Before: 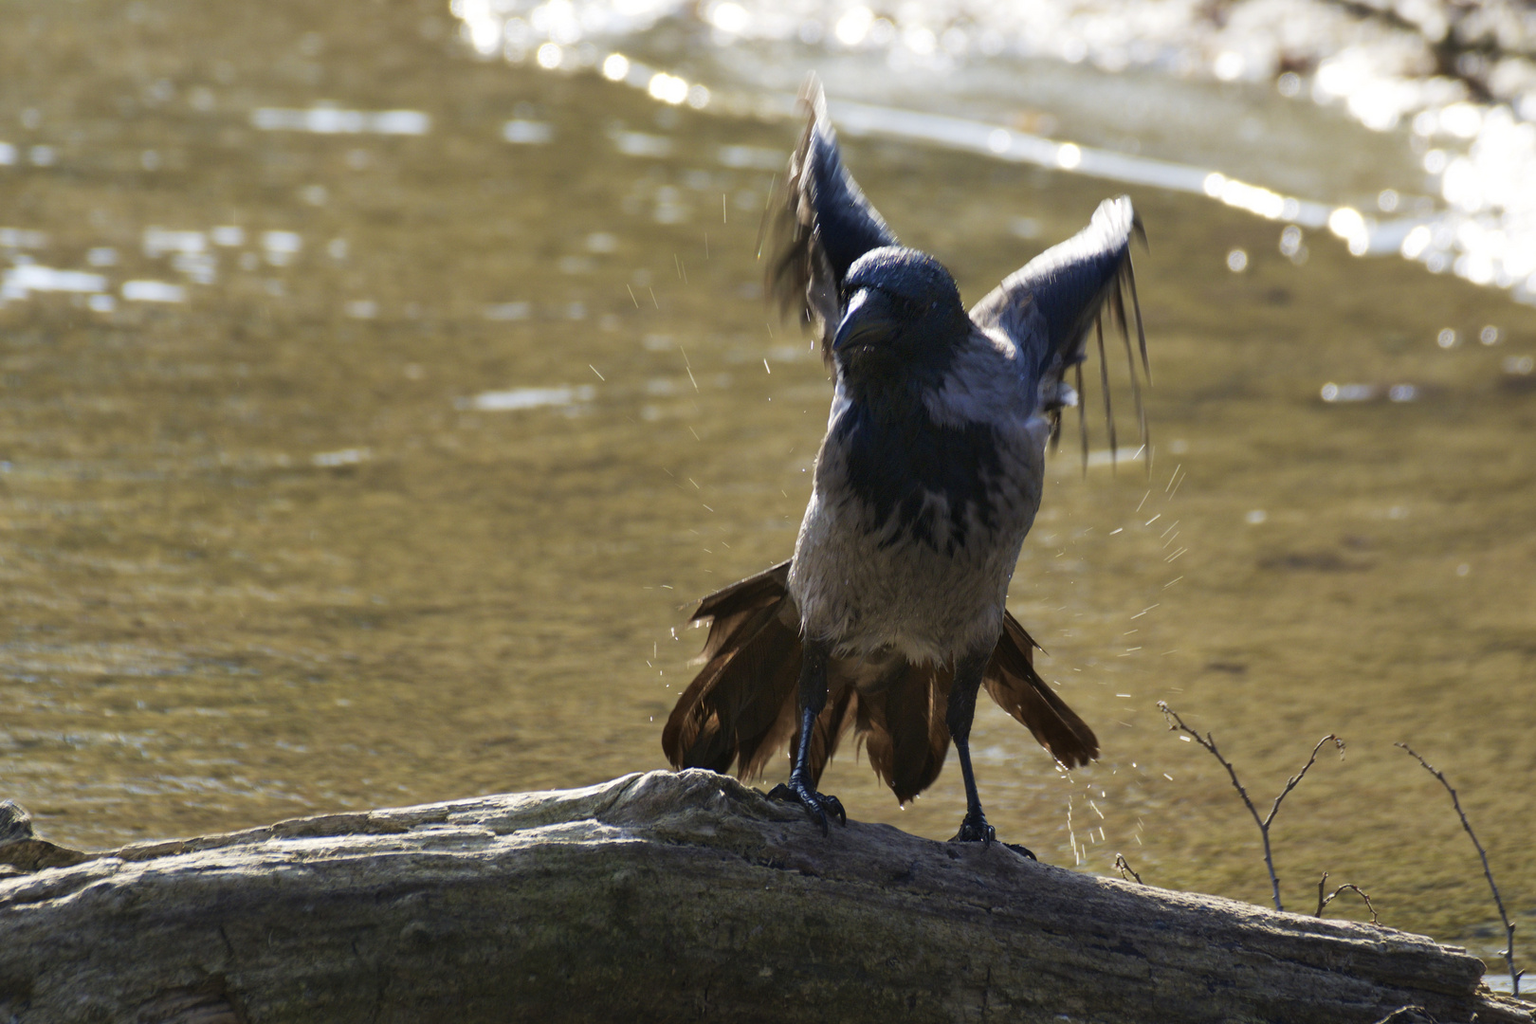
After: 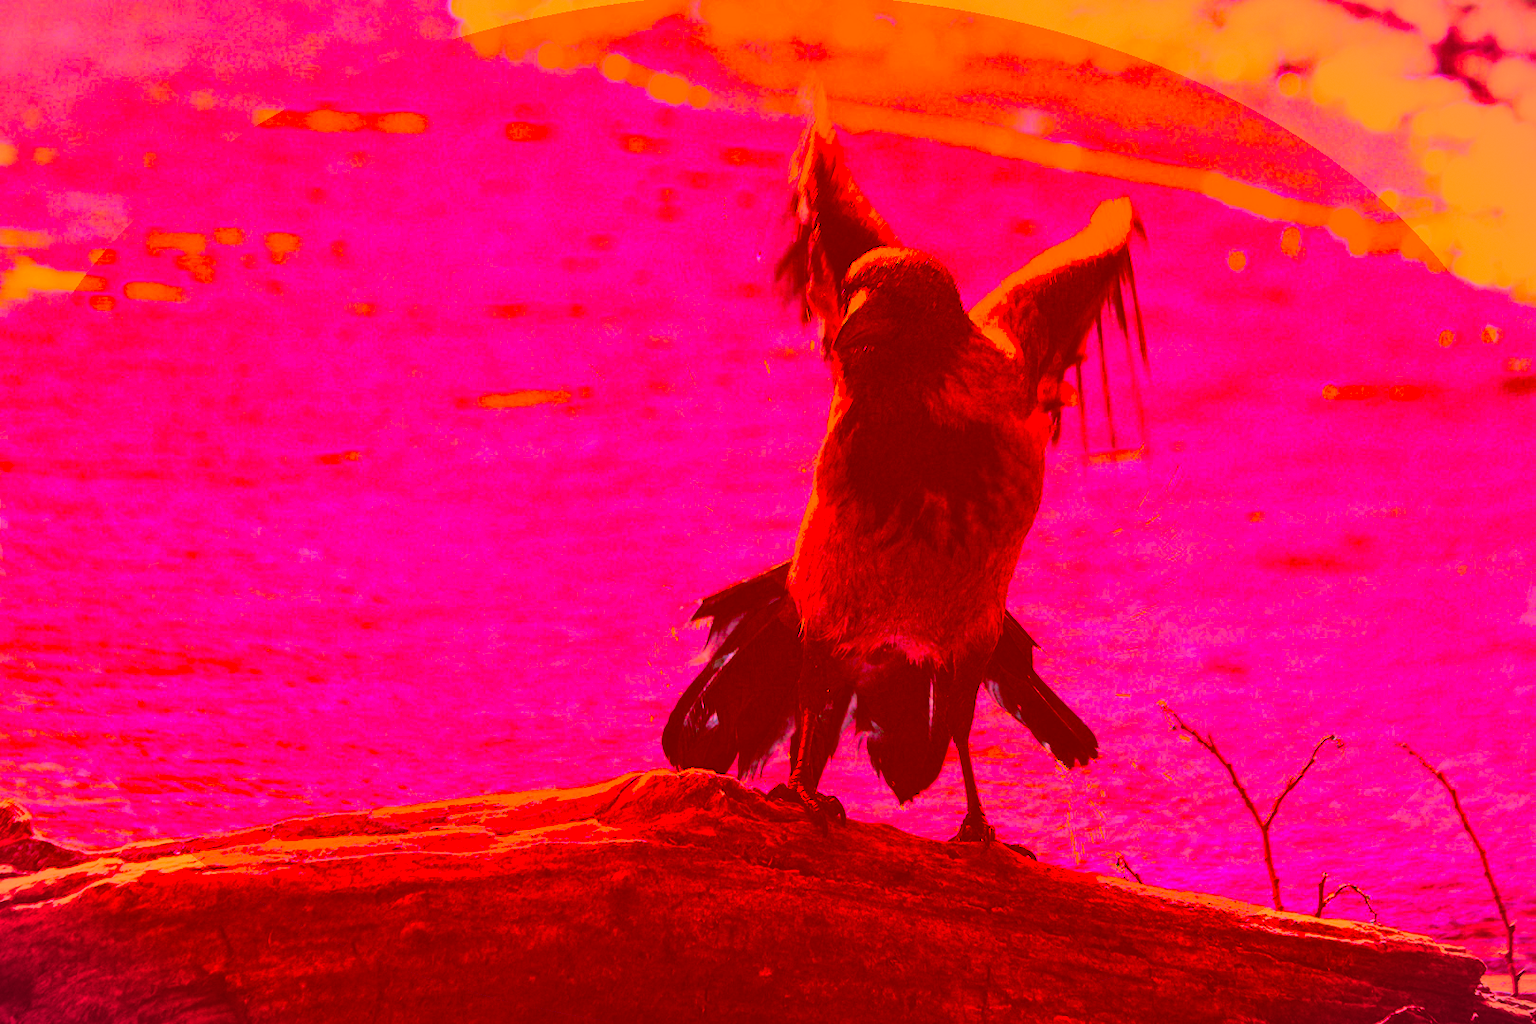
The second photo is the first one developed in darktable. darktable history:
base curve: curves: ch0 [(0, 0) (0.028, 0.03) (0.121, 0.232) (0.46, 0.748) (0.859, 0.968) (1, 1)], preserve colors none
white balance: red 1.004, blue 1.024
color correction: highlights a* -39.68, highlights b* -40, shadows a* -40, shadows b* -40, saturation -3
vignetting: fall-off start 100%, brightness -0.406, saturation -0.3, width/height ratio 1.324, dithering 8-bit output, unbound false
